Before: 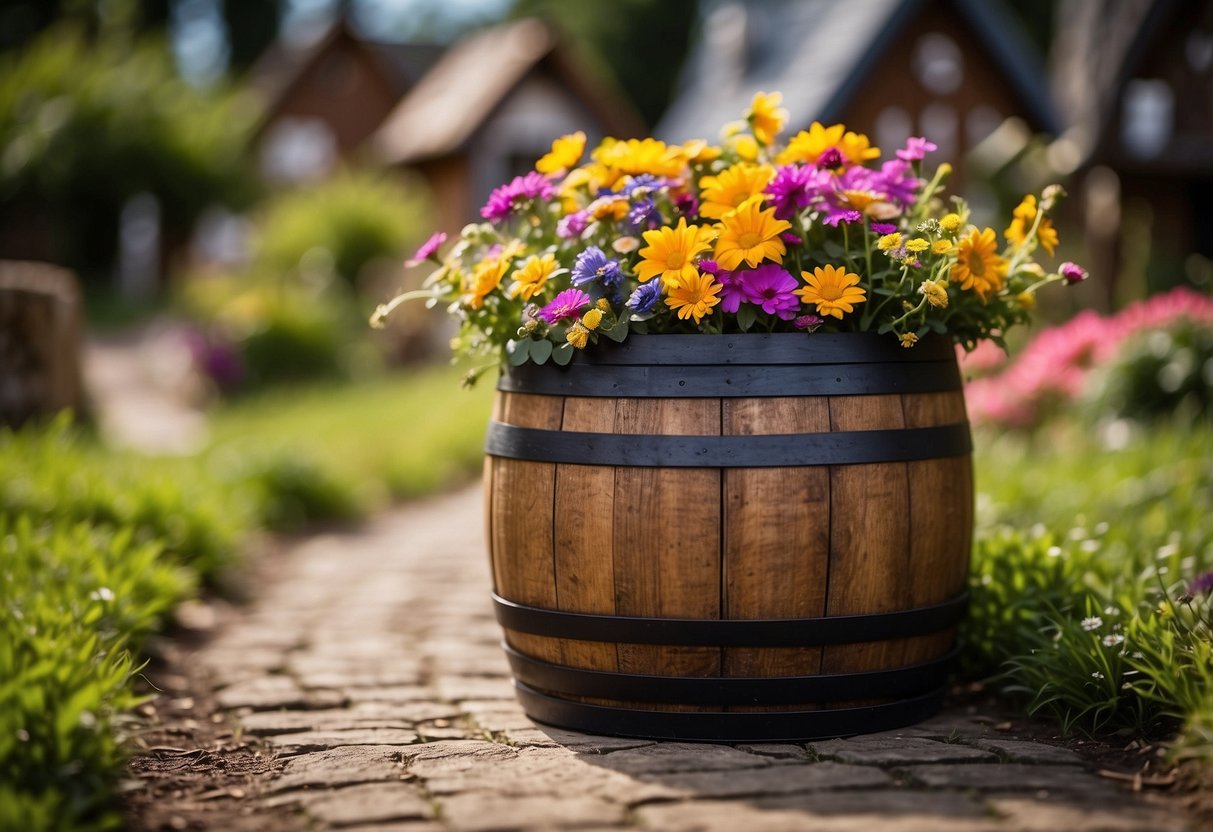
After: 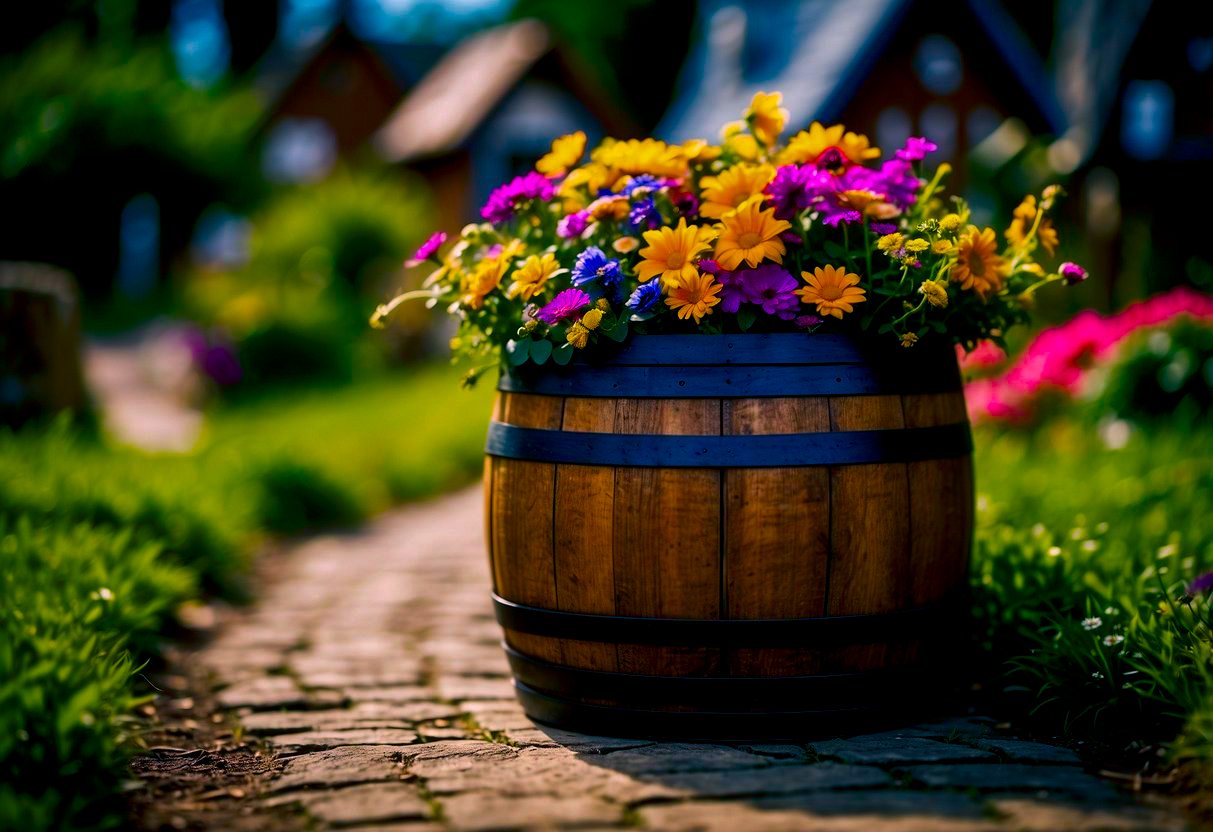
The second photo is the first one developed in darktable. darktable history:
contrast brightness saturation: brightness -0.249, saturation 0.203
exposure: black level correction 0.009, exposure 0.122 EV, compensate highlight preservation false
color balance rgb: shadows lift › chroma 4.194%, shadows lift › hue 254.2°, power › luminance -7.903%, power › chroma 2.293%, power › hue 221.71°, highlights gain › chroma 0.961%, highlights gain › hue 28.63°, perceptual saturation grading › global saturation 99.484%
